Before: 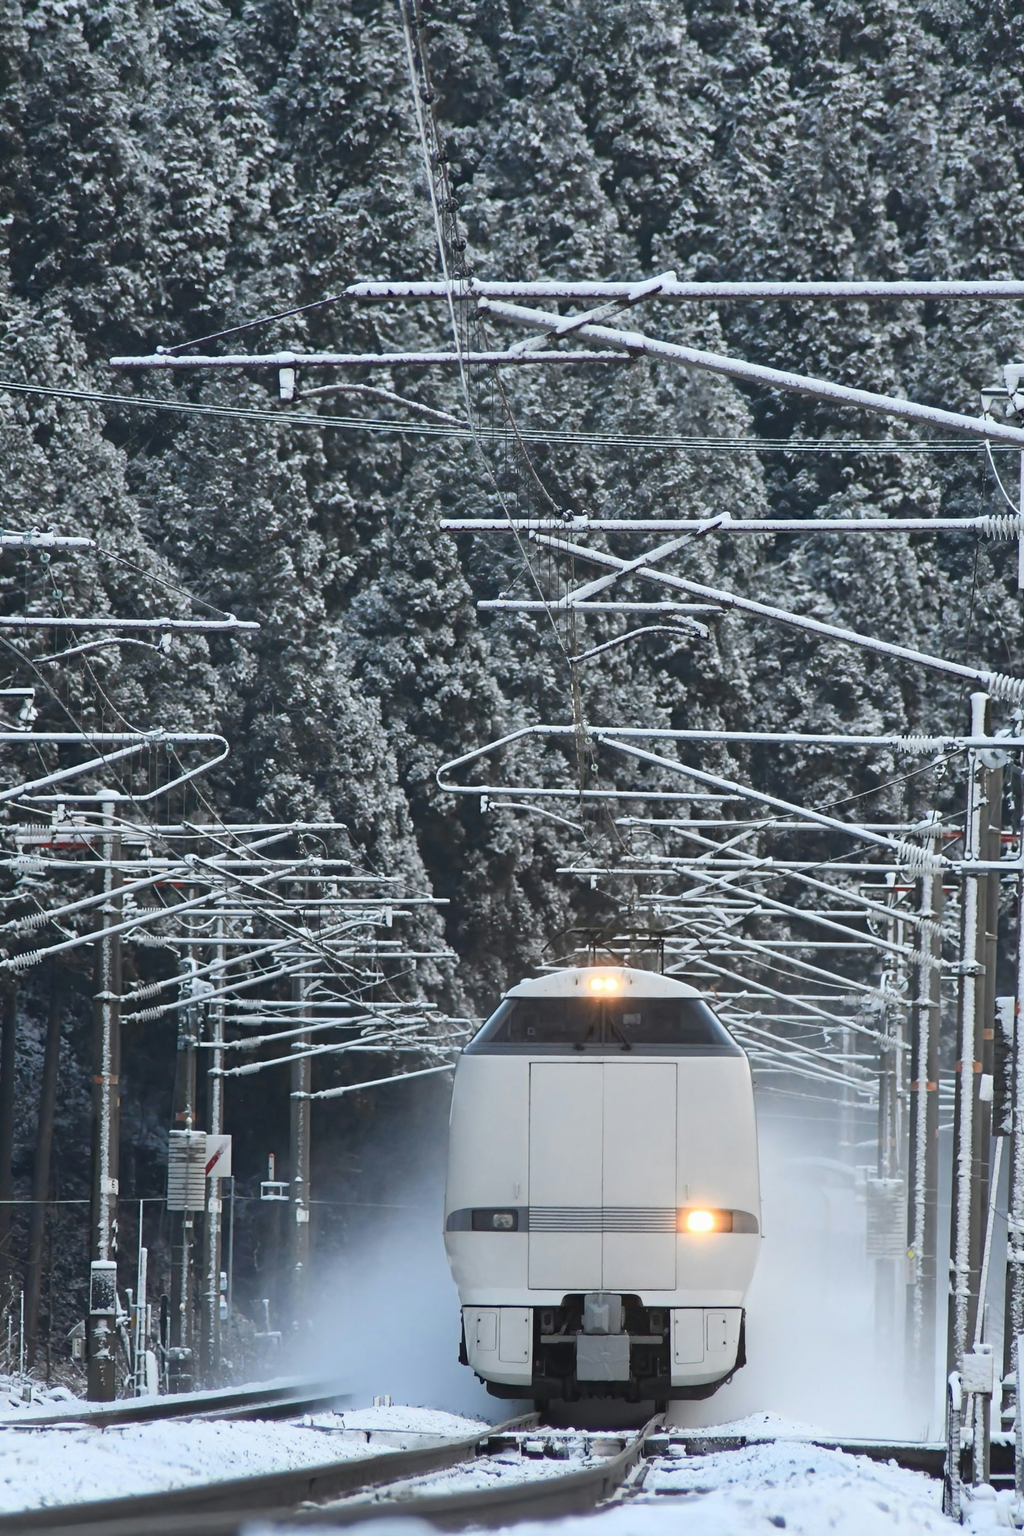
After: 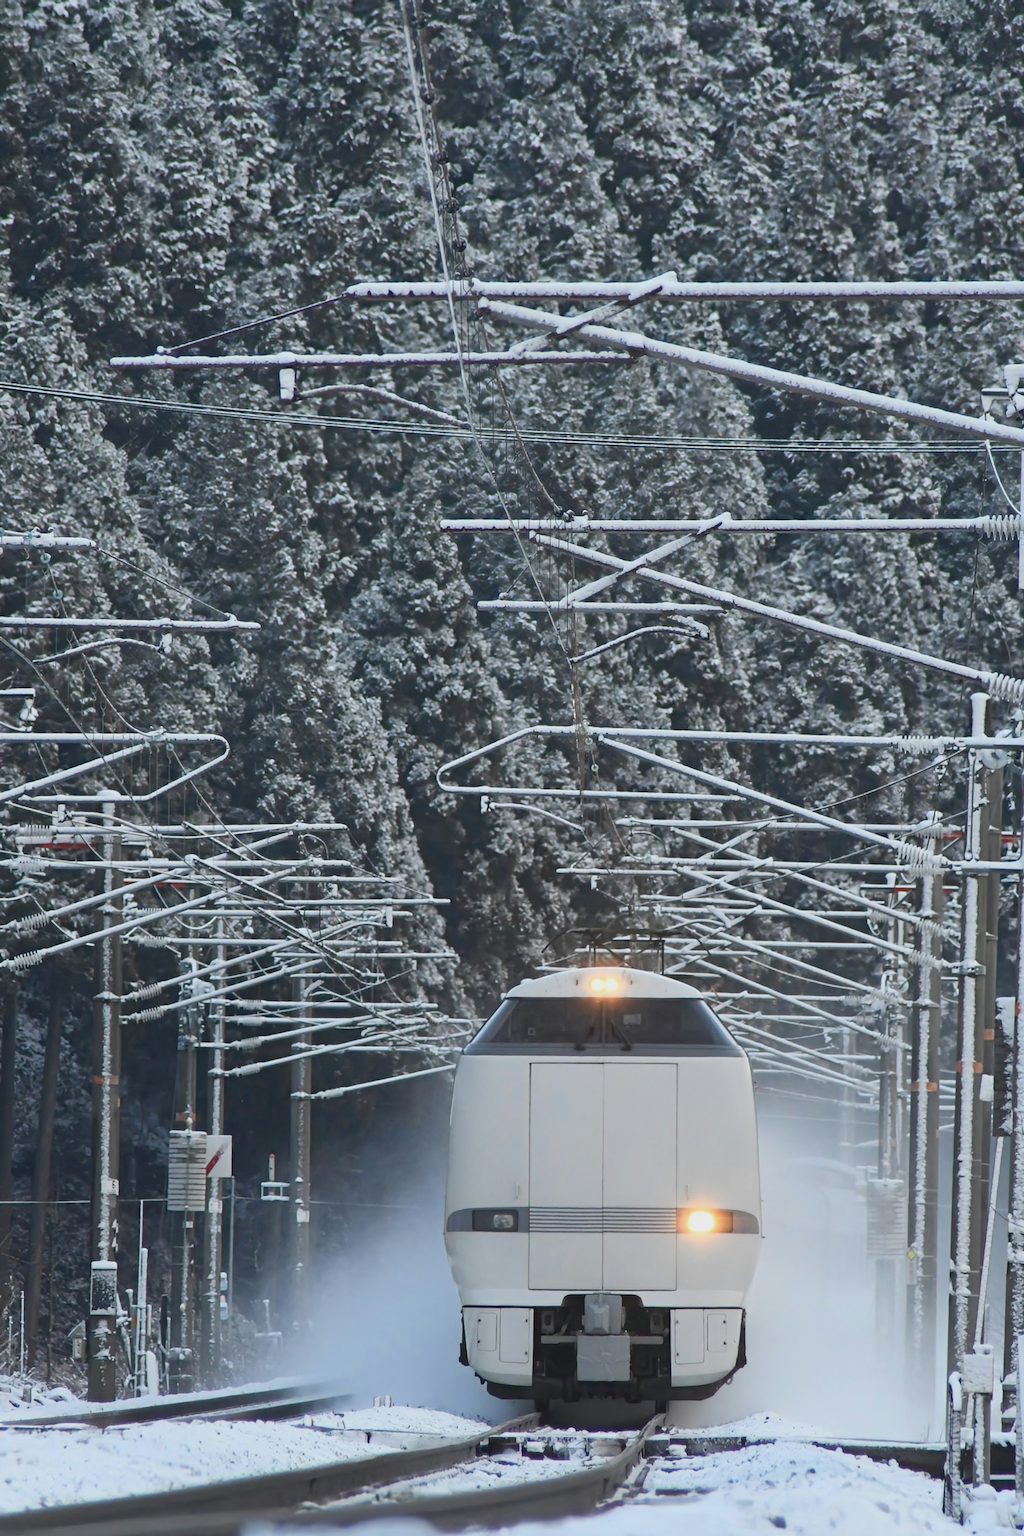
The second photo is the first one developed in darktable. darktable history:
color balance rgb: contrast -10%
